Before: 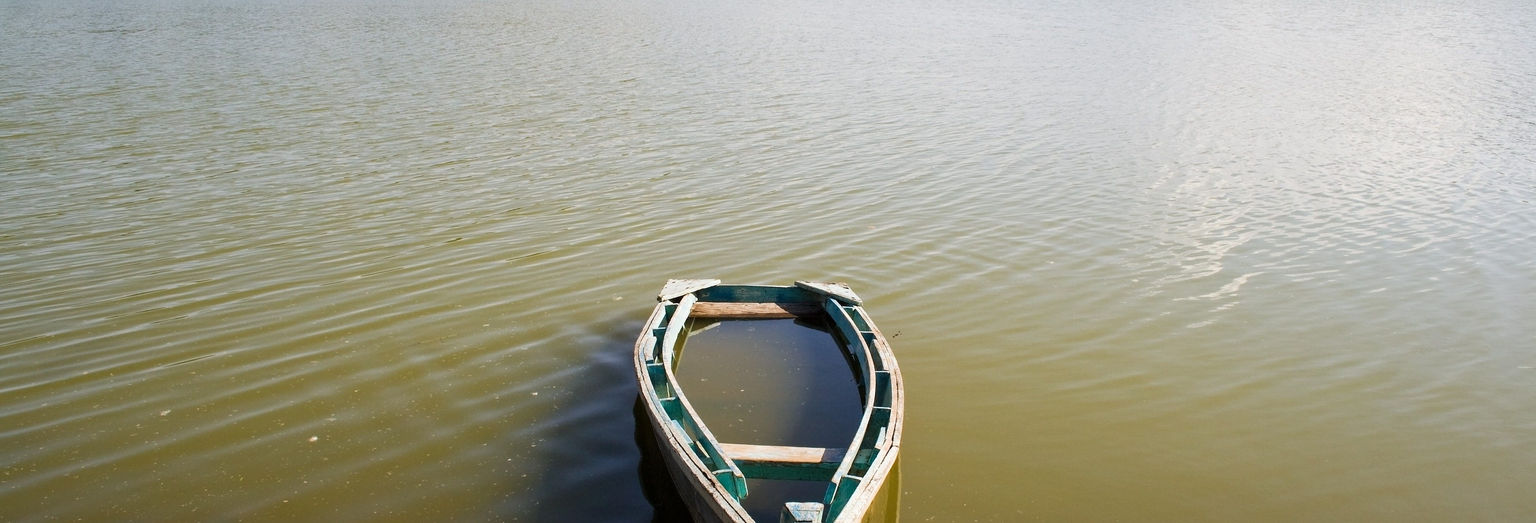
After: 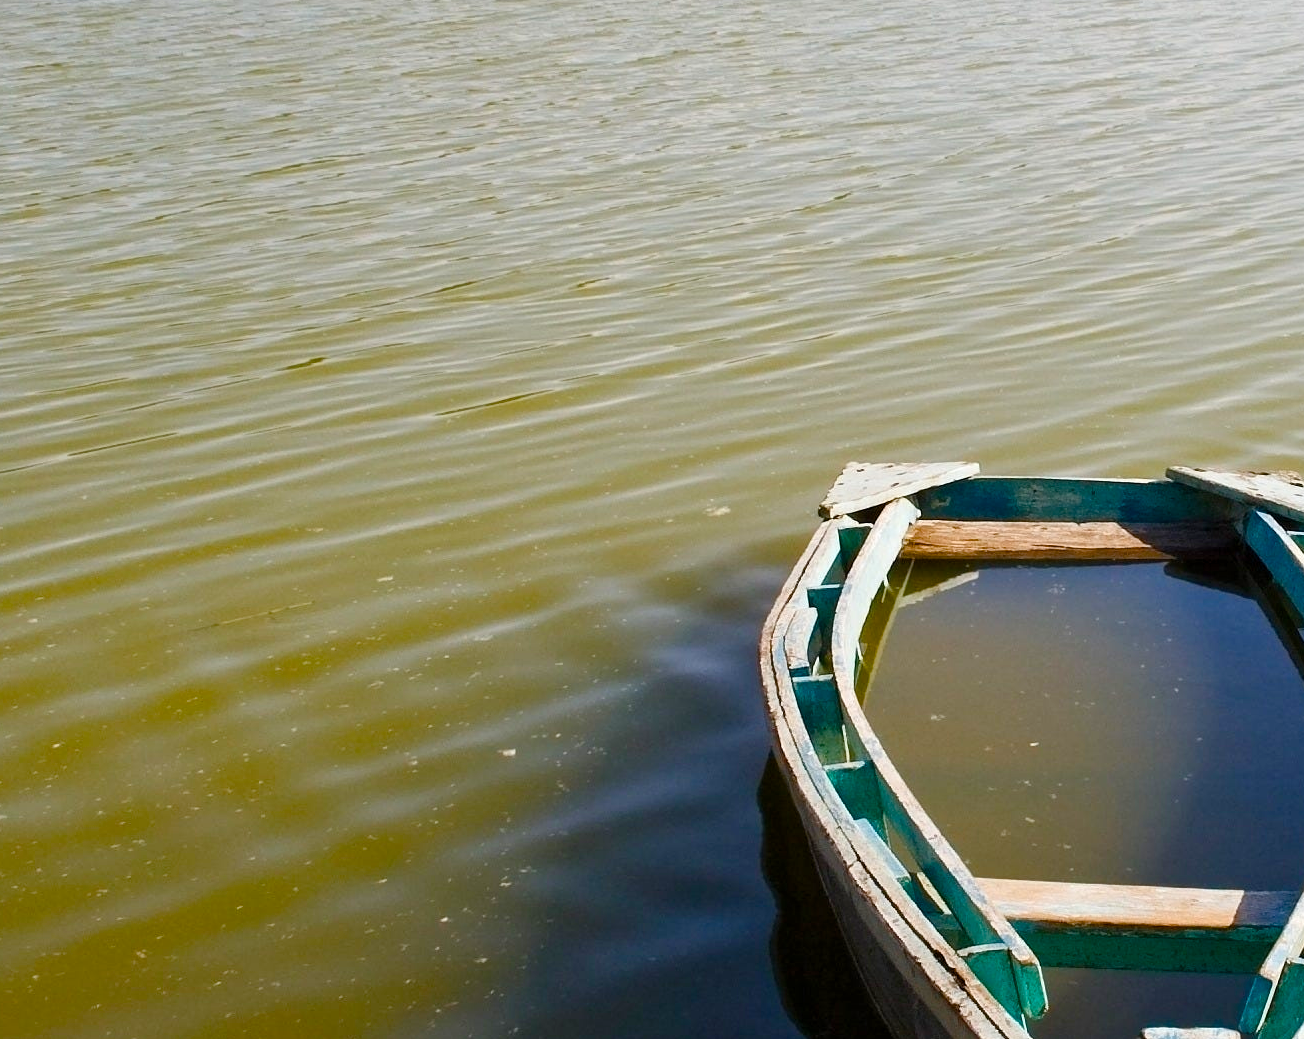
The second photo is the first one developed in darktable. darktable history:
crop and rotate: left 21.77%, top 18.528%, right 44.676%, bottom 2.997%
color balance rgb: perceptual saturation grading › global saturation 35%, perceptual saturation grading › highlights -25%, perceptual saturation grading › shadows 50%
